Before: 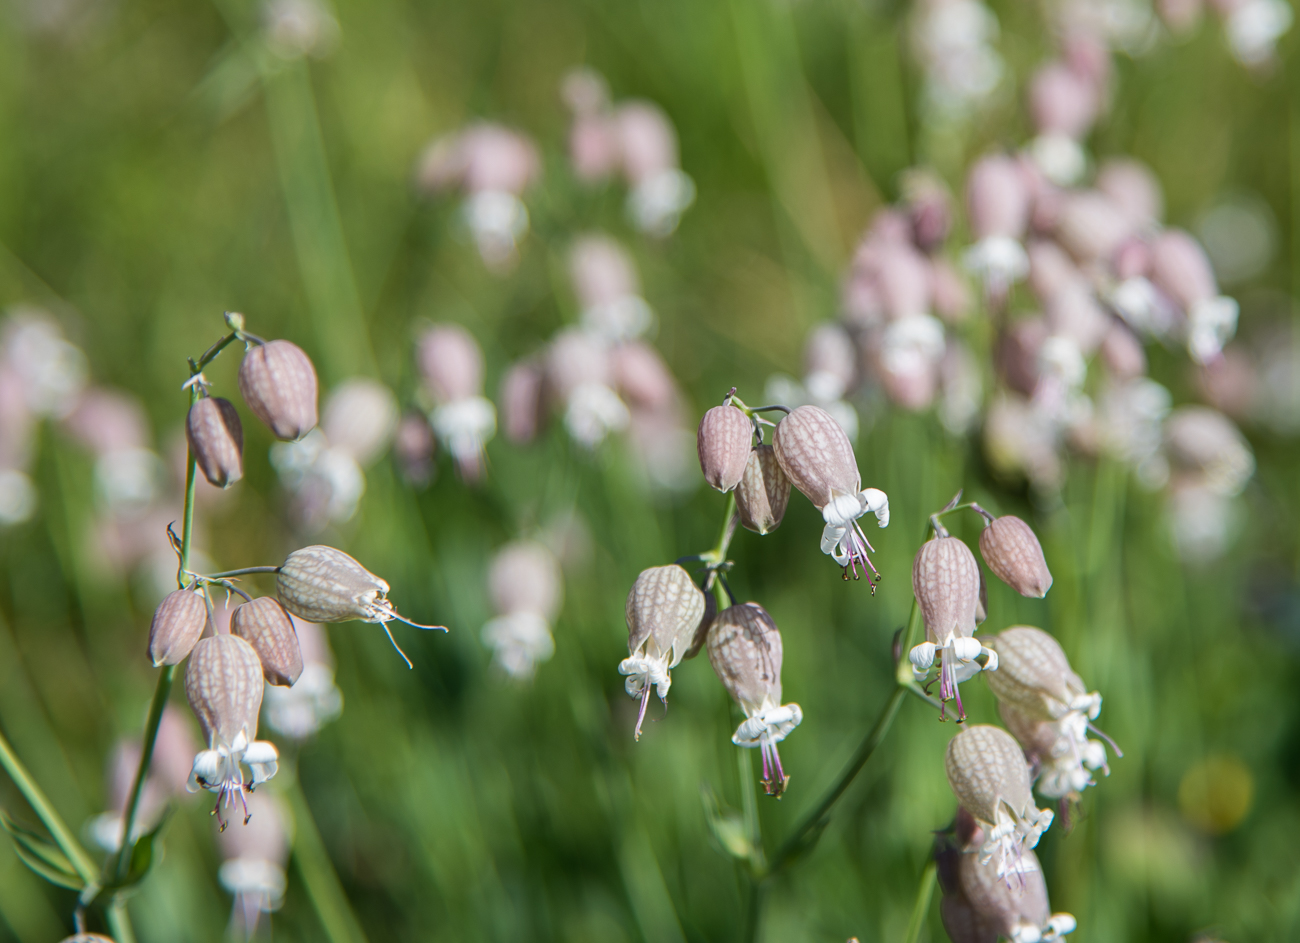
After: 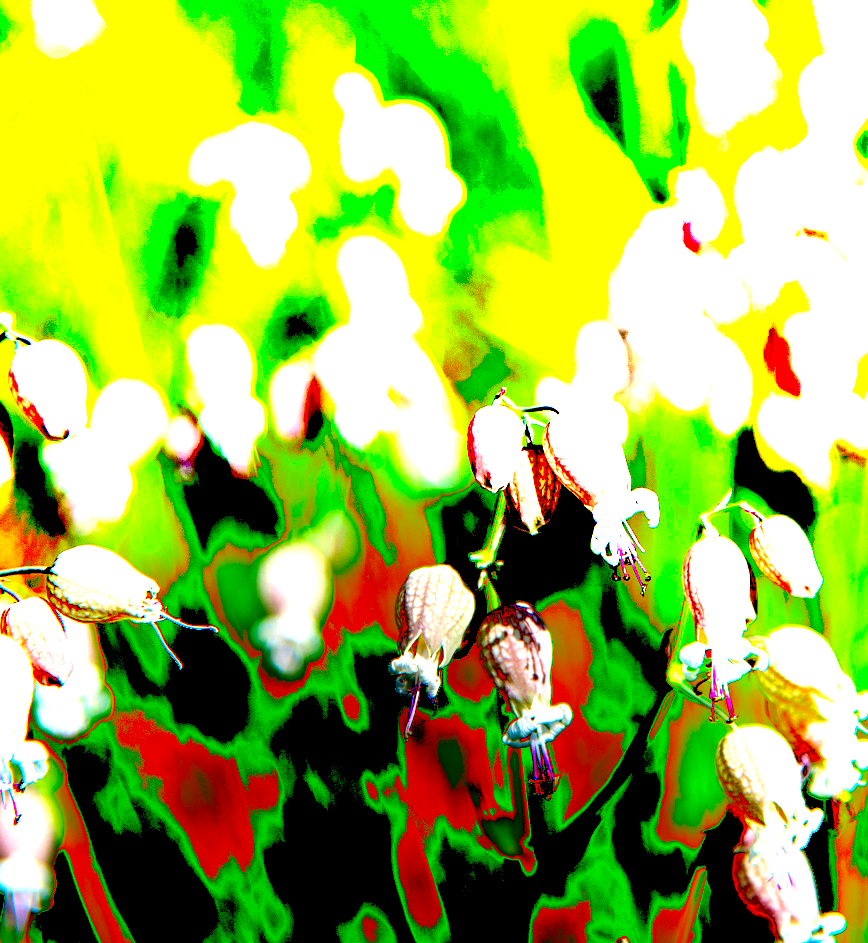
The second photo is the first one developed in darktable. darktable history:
exposure: black level correction 0.1, exposure 3 EV, compensate highlight preservation false
crop and rotate: left 17.732%, right 15.423%
local contrast: highlights 60%, shadows 60%, detail 160%
